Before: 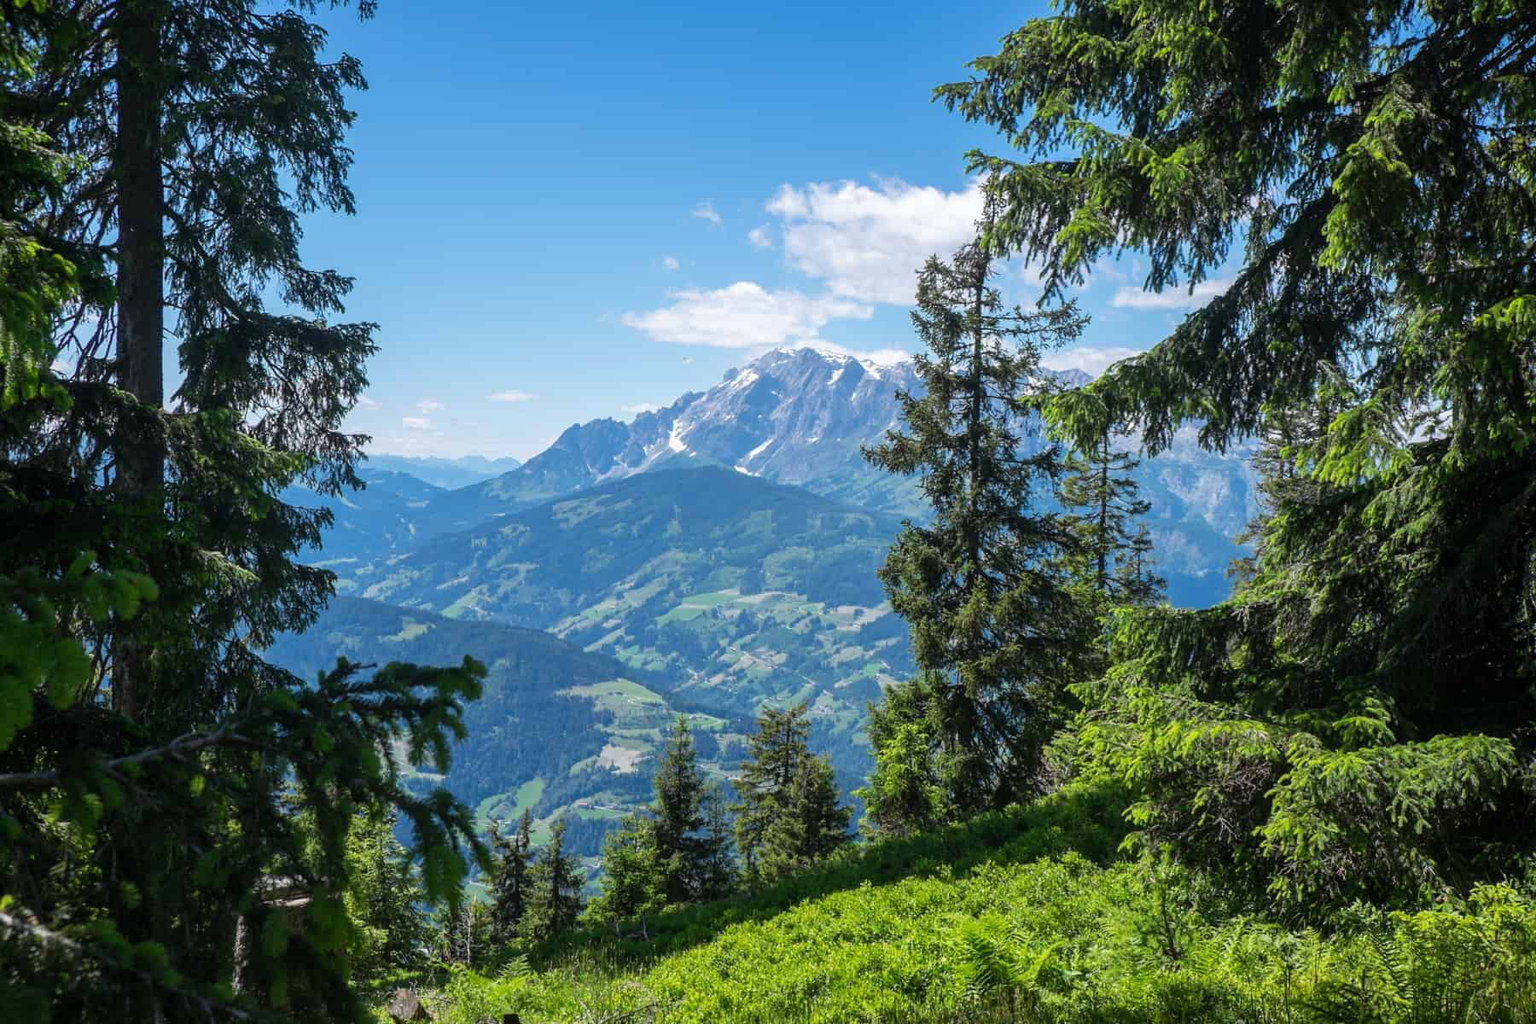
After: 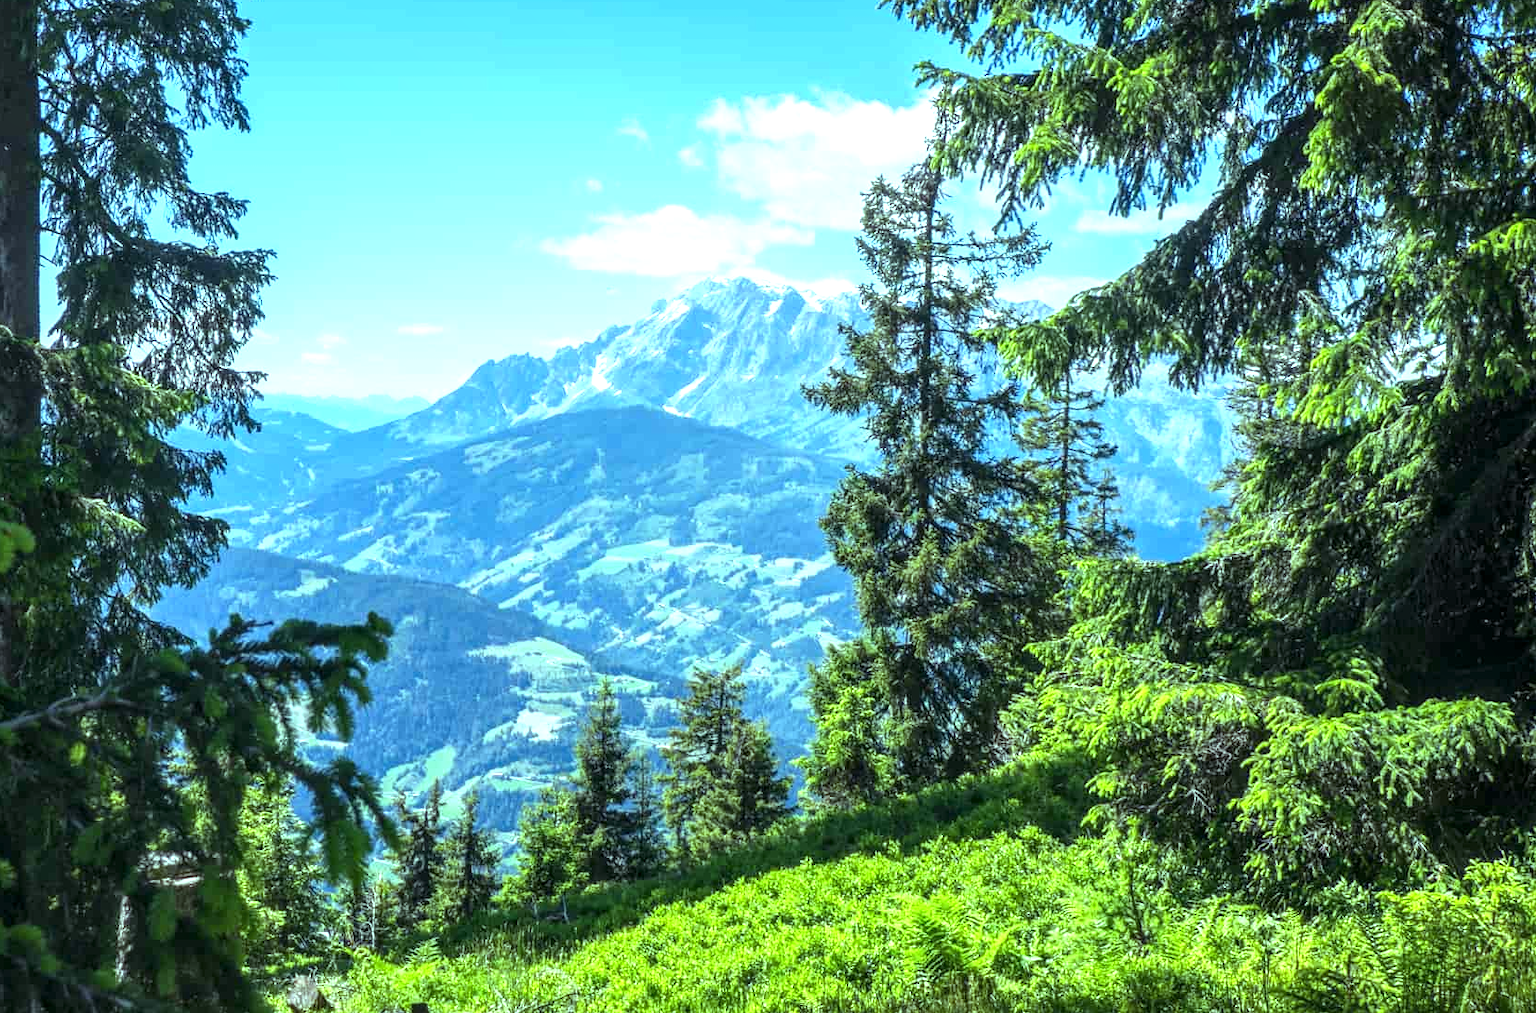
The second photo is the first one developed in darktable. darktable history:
local contrast: on, module defaults
crop and rotate: left 8.262%, top 9.226%
color balance: mode lift, gamma, gain (sRGB), lift [0.997, 0.979, 1.021, 1.011], gamma [1, 1.084, 0.916, 0.998], gain [1, 0.87, 1.13, 1.101], contrast 4.55%, contrast fulcrum 38.24%, output saturation 104.09%
exposure: black level correction 0, exposure 0.9 EV, compensate highlight preservation false
